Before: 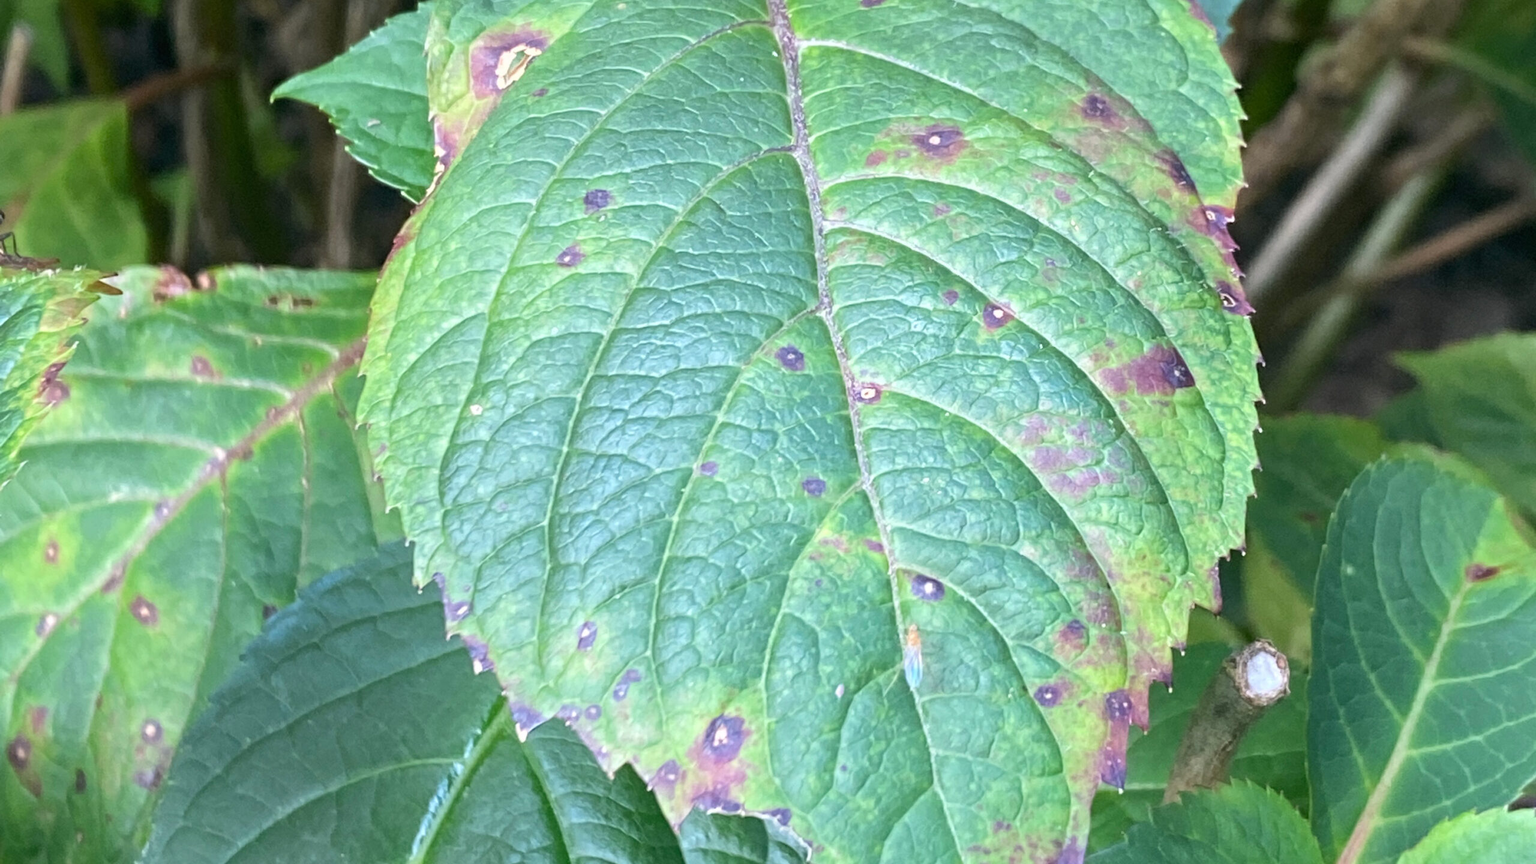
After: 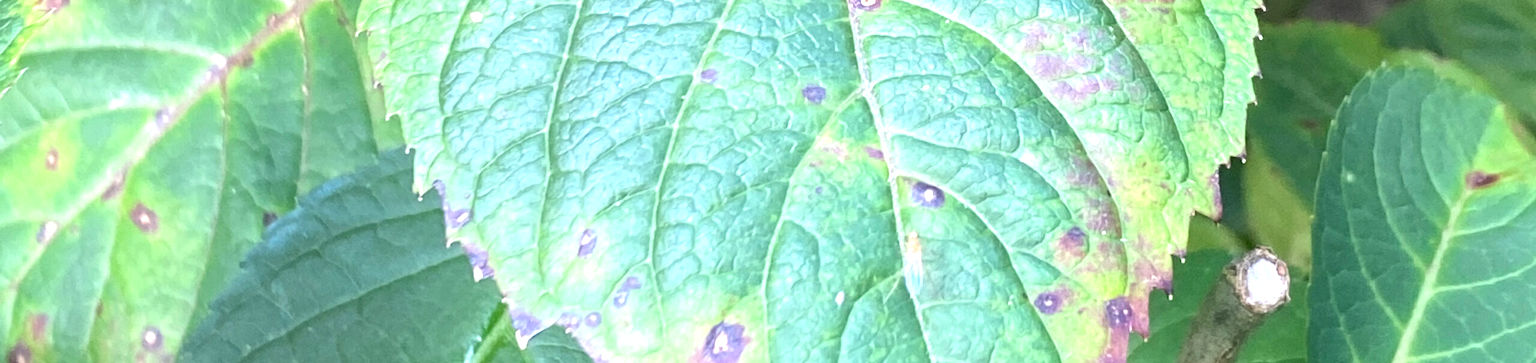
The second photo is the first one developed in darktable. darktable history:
crop: top 45.551%, bottom 12.262%
exposure: black level correction 0, exposure 0.6 EV, compensate highlight preservation false
